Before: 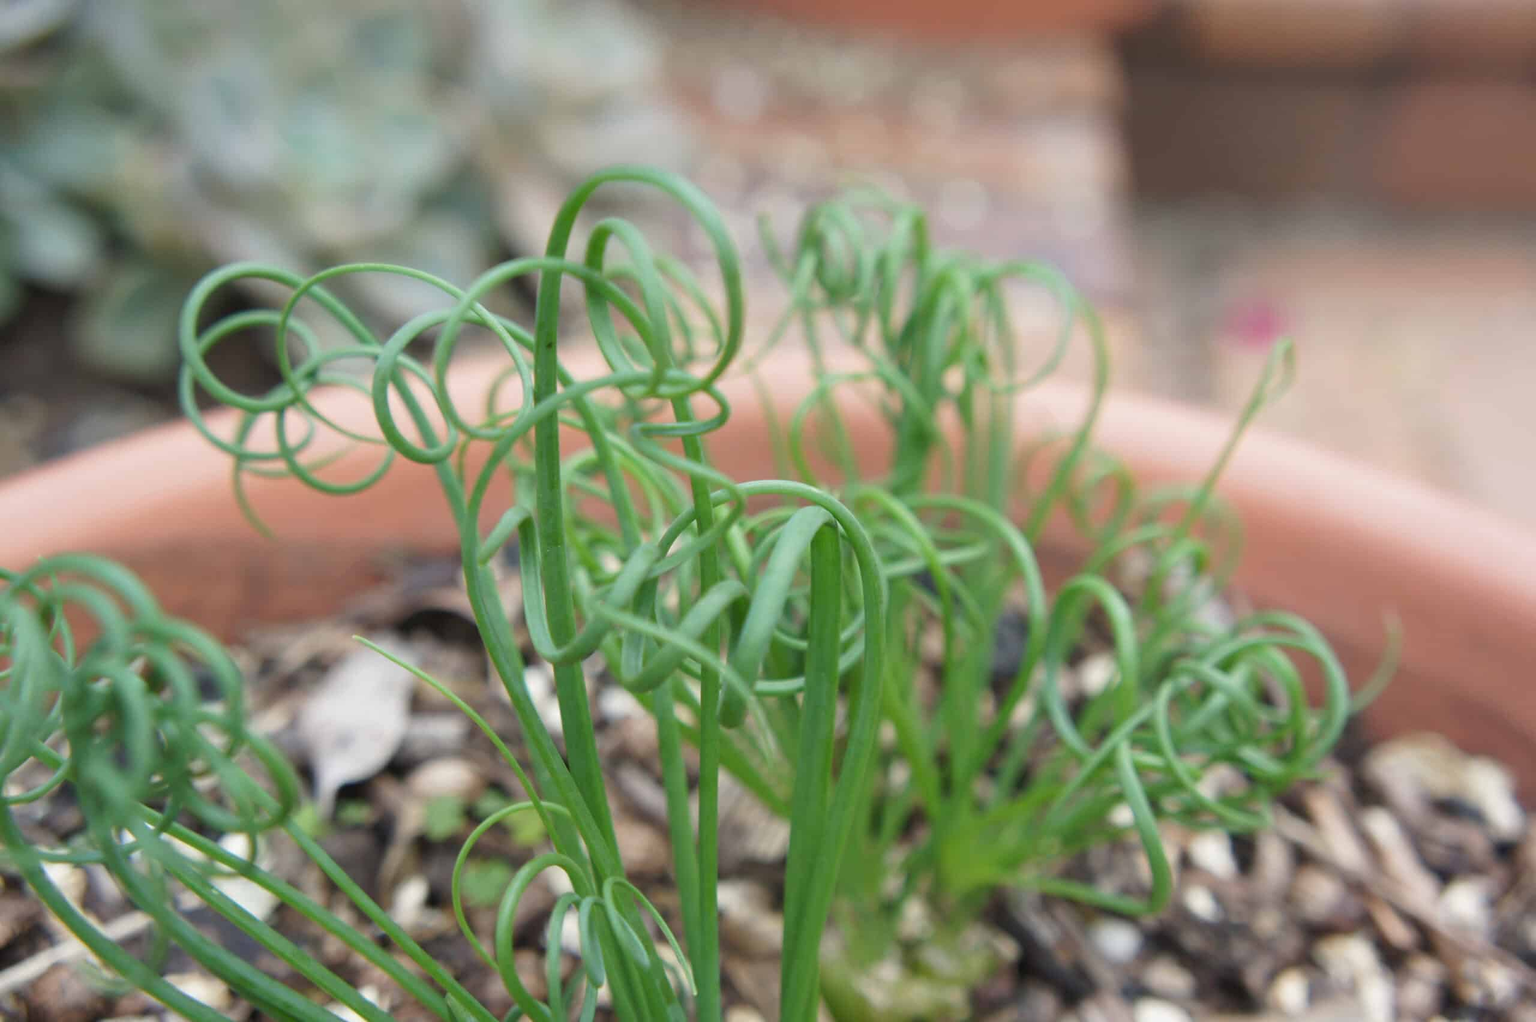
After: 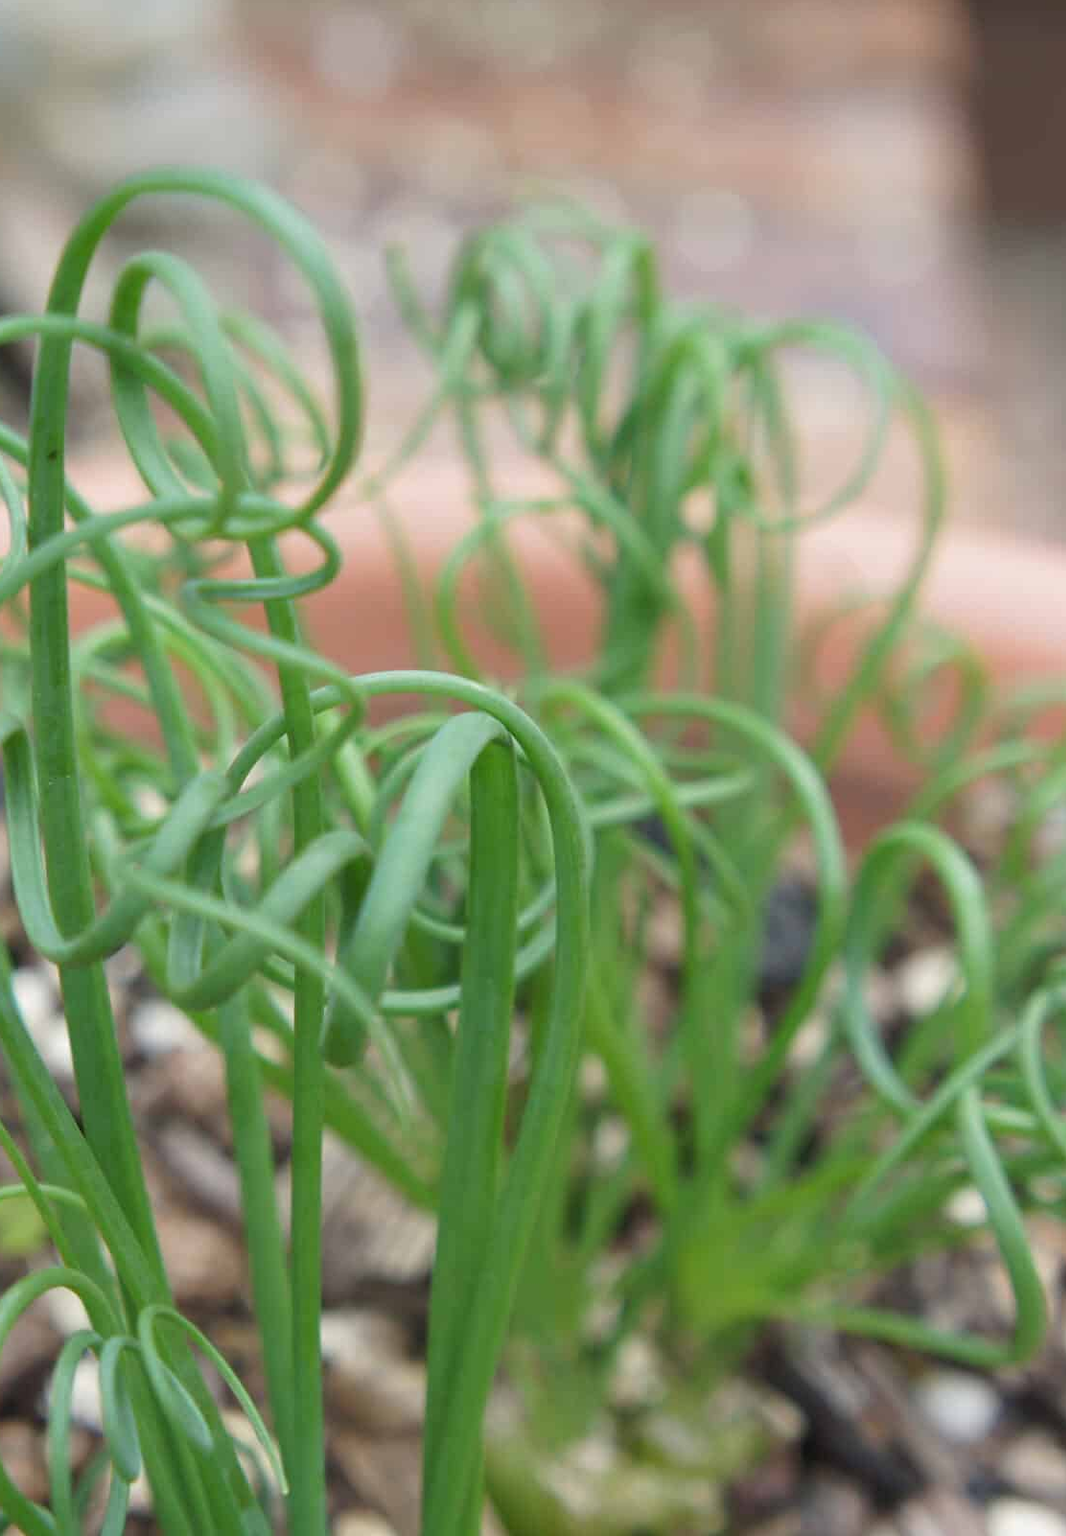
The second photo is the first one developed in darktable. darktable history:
crop: left 33.646%, top 5.946%, right 22.898%
